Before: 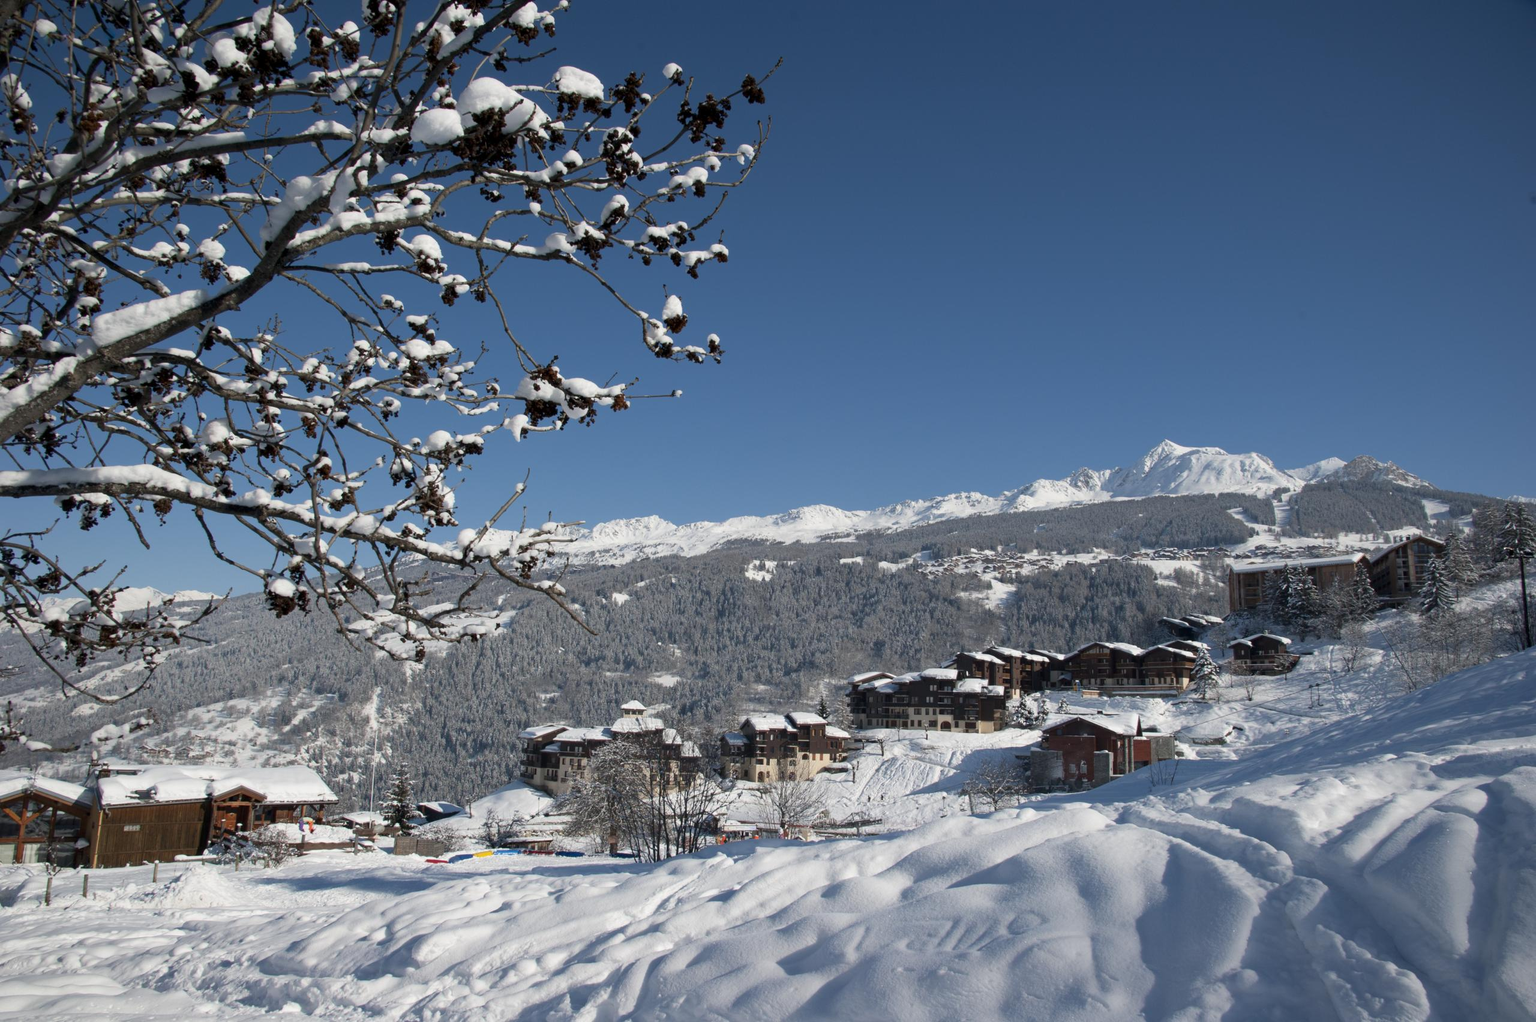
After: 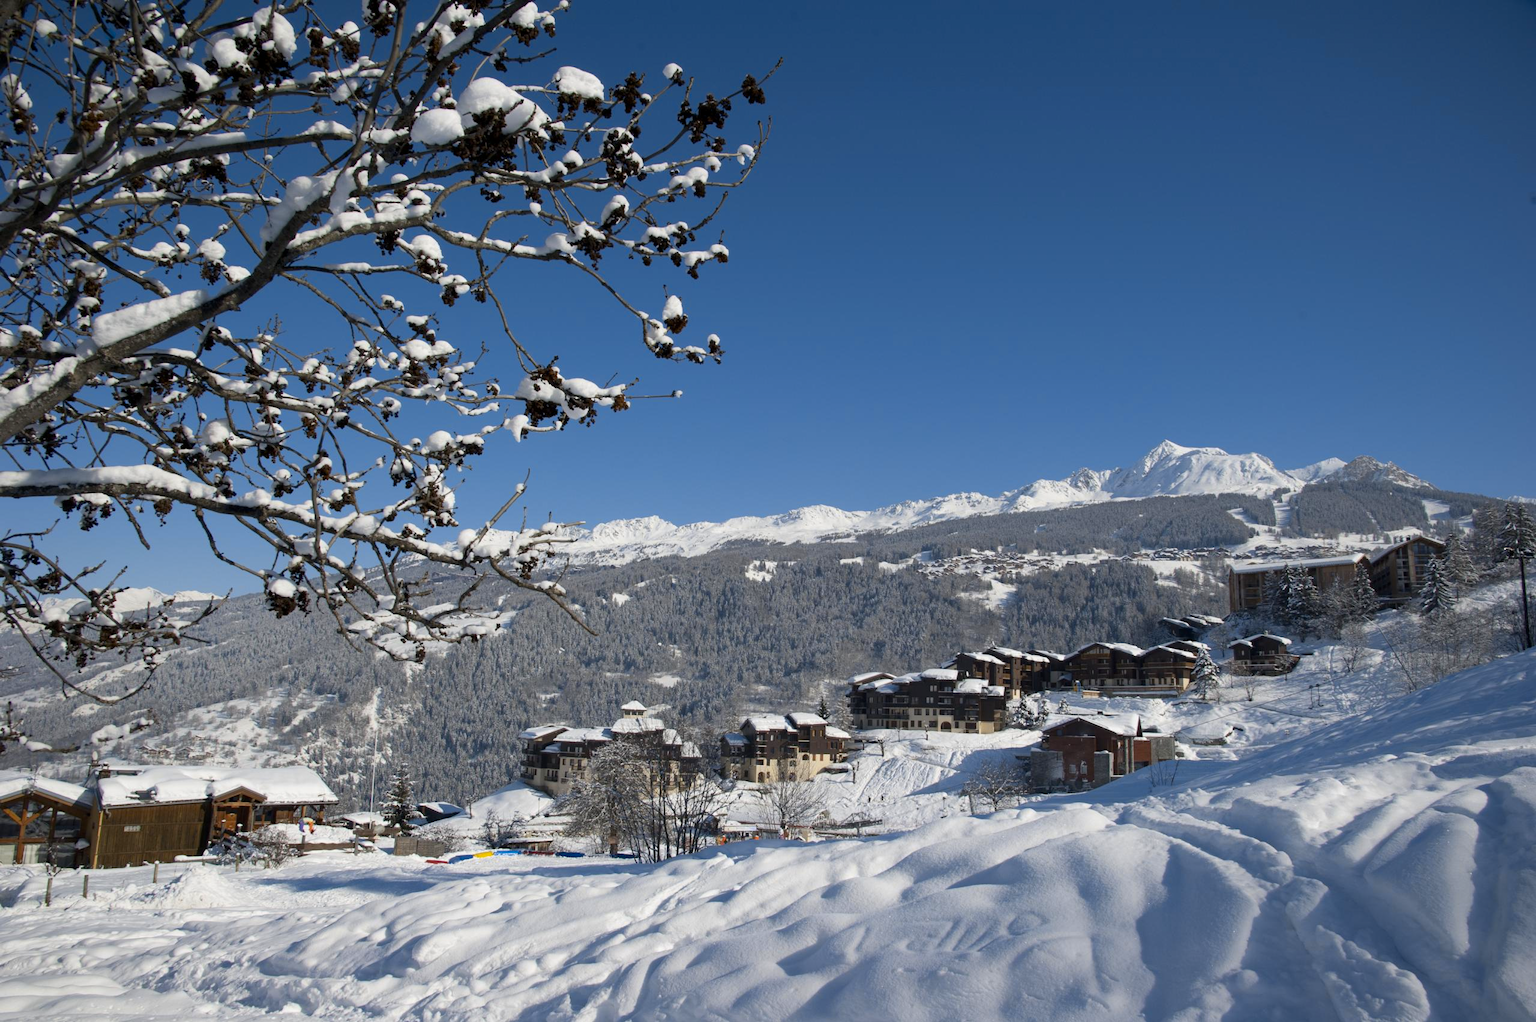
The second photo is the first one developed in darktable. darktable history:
tone equalizer: on, module defaults
color contrast: green-magenta contrast 0.85, blue-yellow contrast 1.25, unbound 0
